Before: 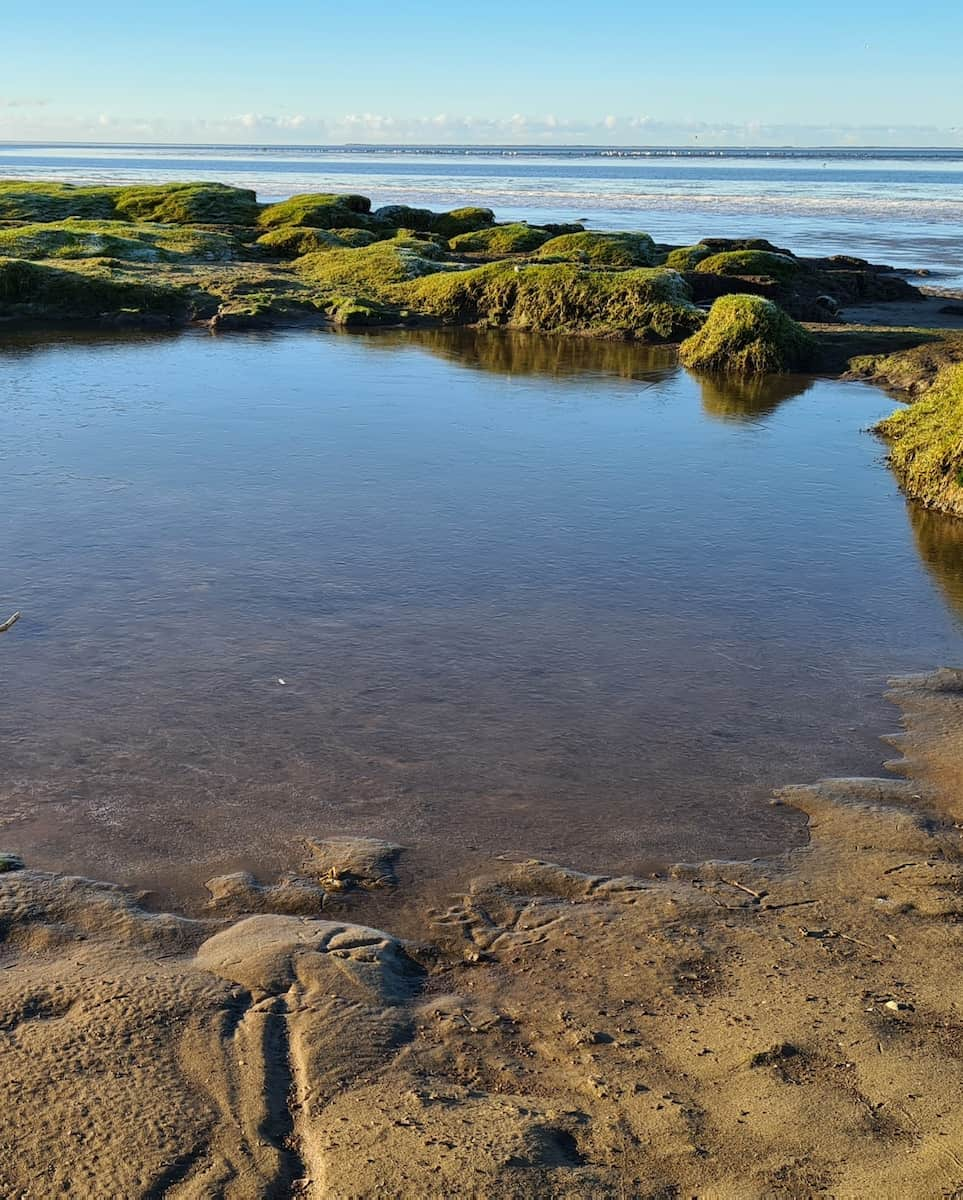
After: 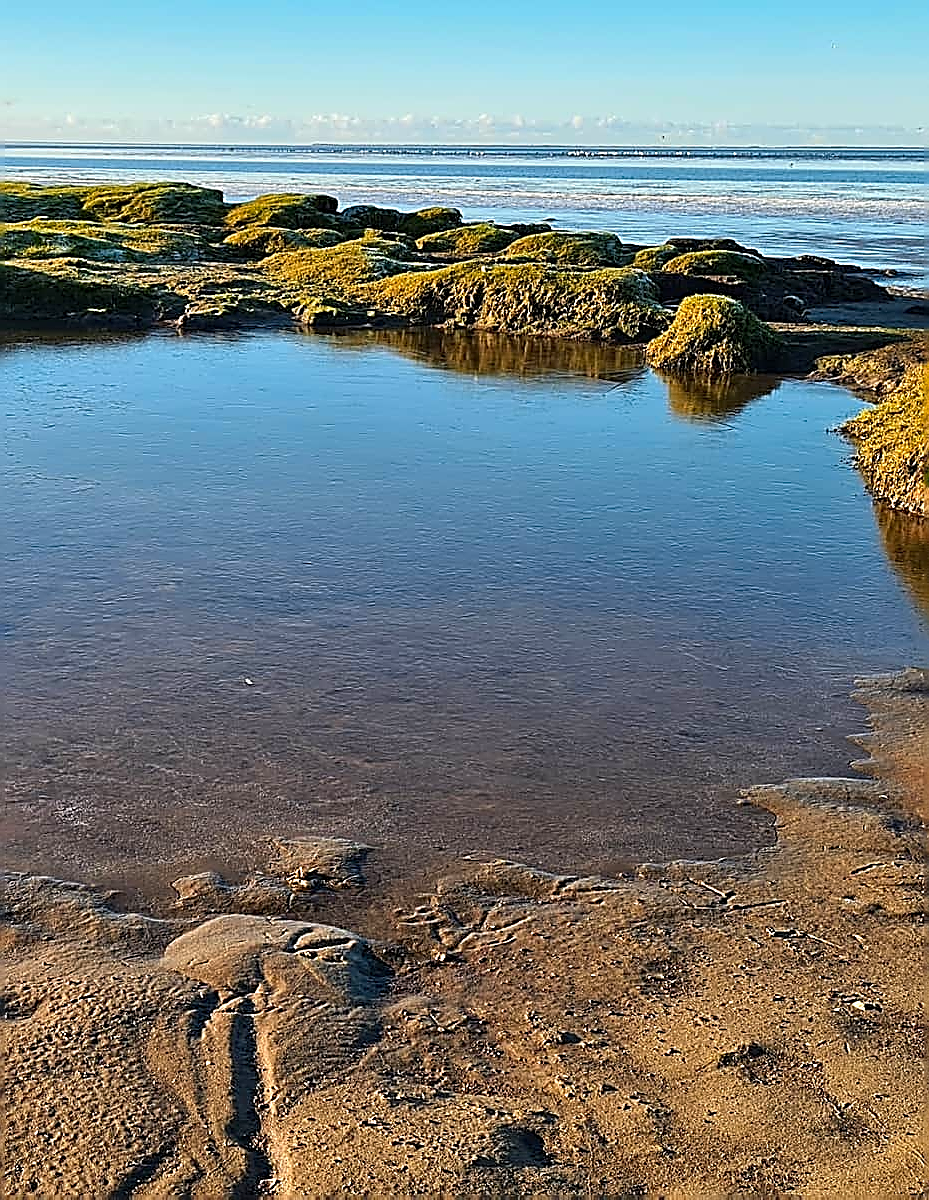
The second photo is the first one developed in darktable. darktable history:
color zones: curves: ch1 [(0.235, 0.558) (0.75, 0.5)]; ch2 [(0.25, 0.462) (0.749, 0.457)], mix 34.33%
sharpen: amount 1.983
crop and rotate: left 3.467%
